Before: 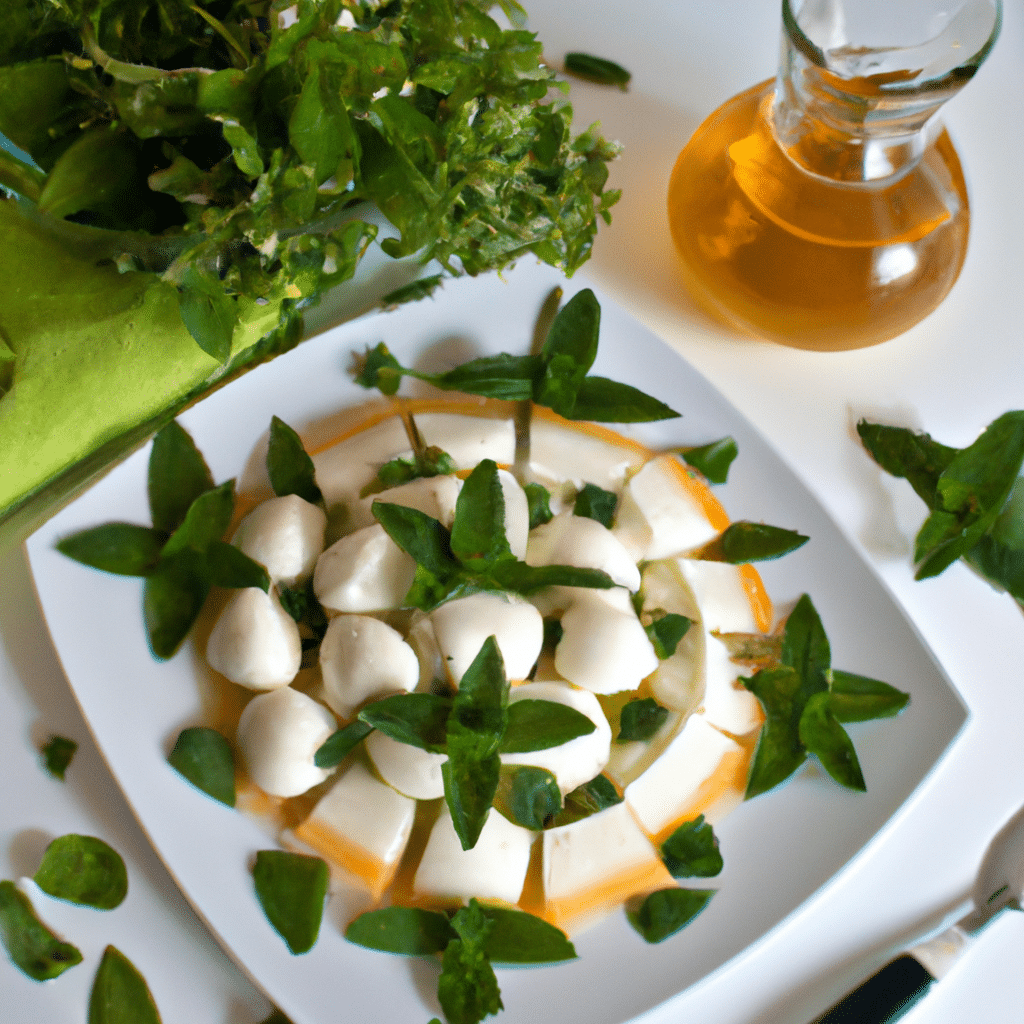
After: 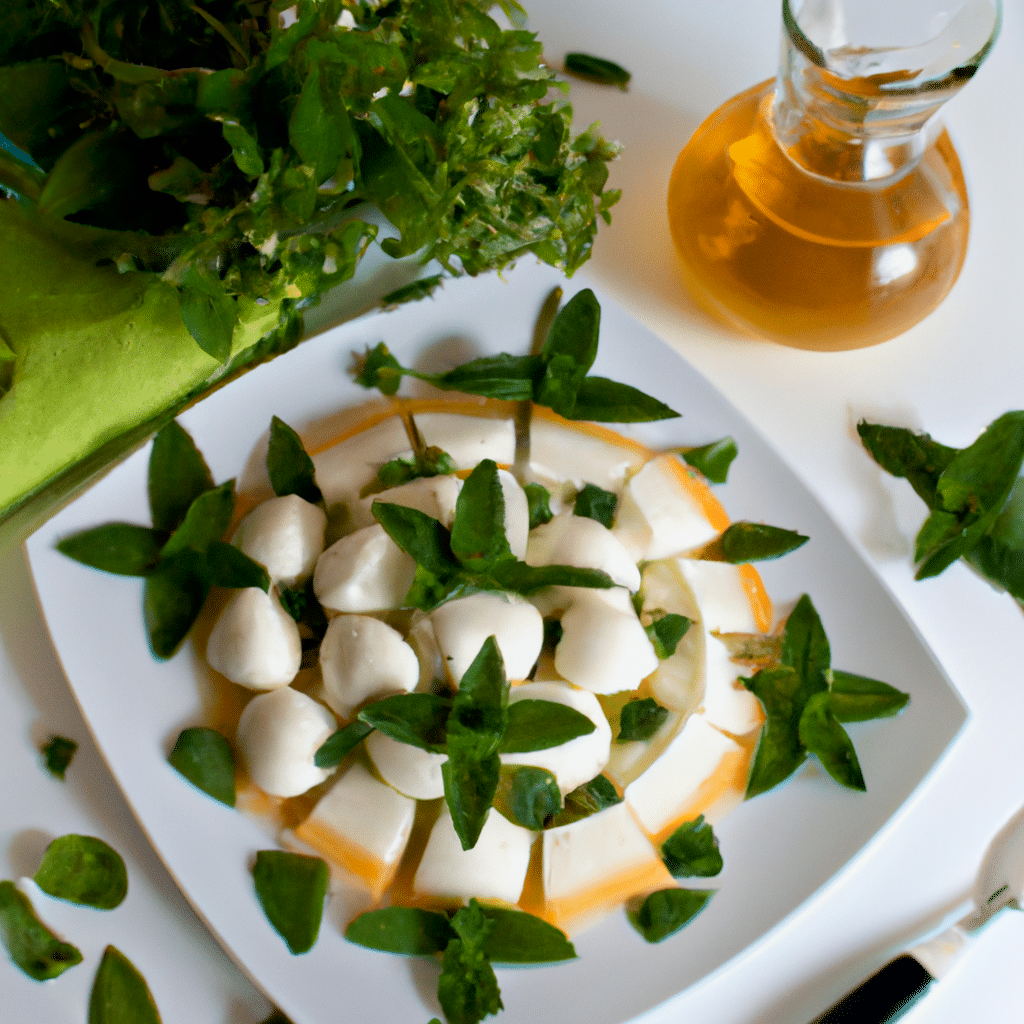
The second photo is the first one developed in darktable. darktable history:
shadows and highlights: shadows -53.15, highlights 84.82, soften with gaussian
exposure: black level correction 0.009, exposure -0.159 EV, compensate exposure bias true, compensate highlight preservation false
